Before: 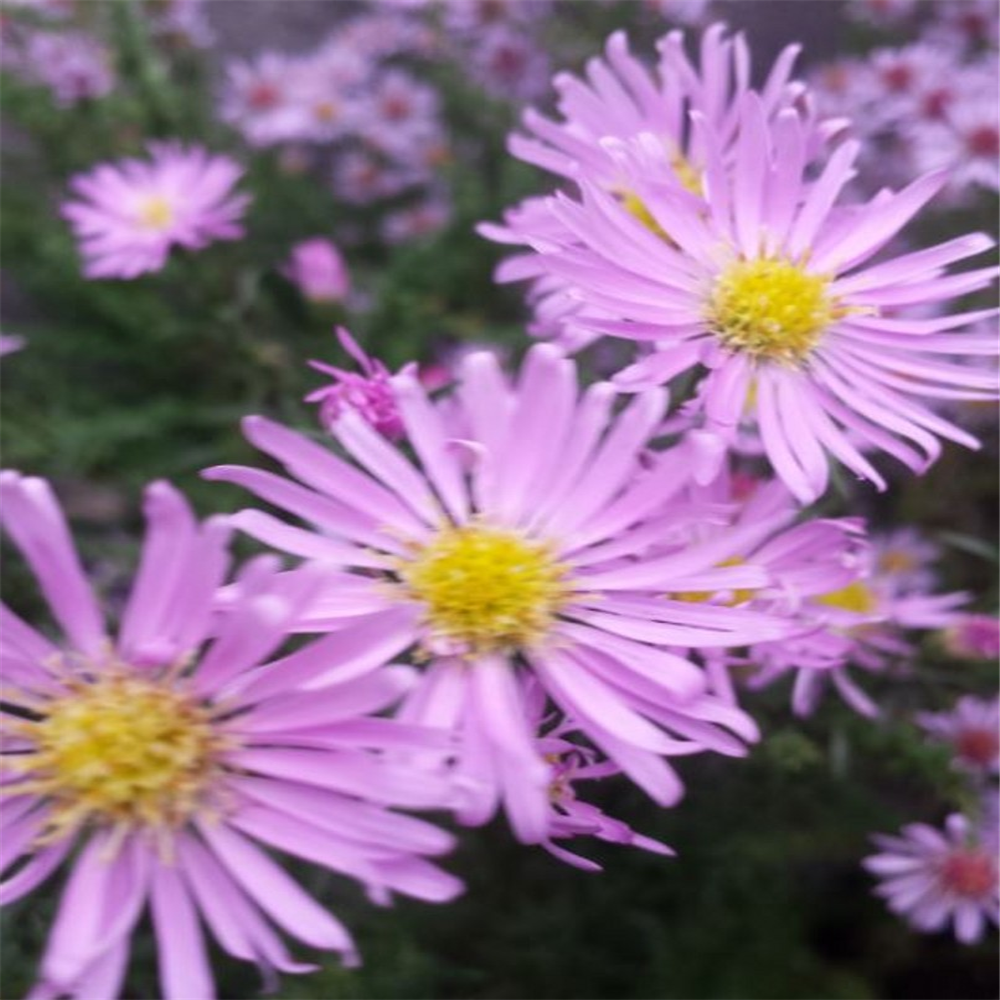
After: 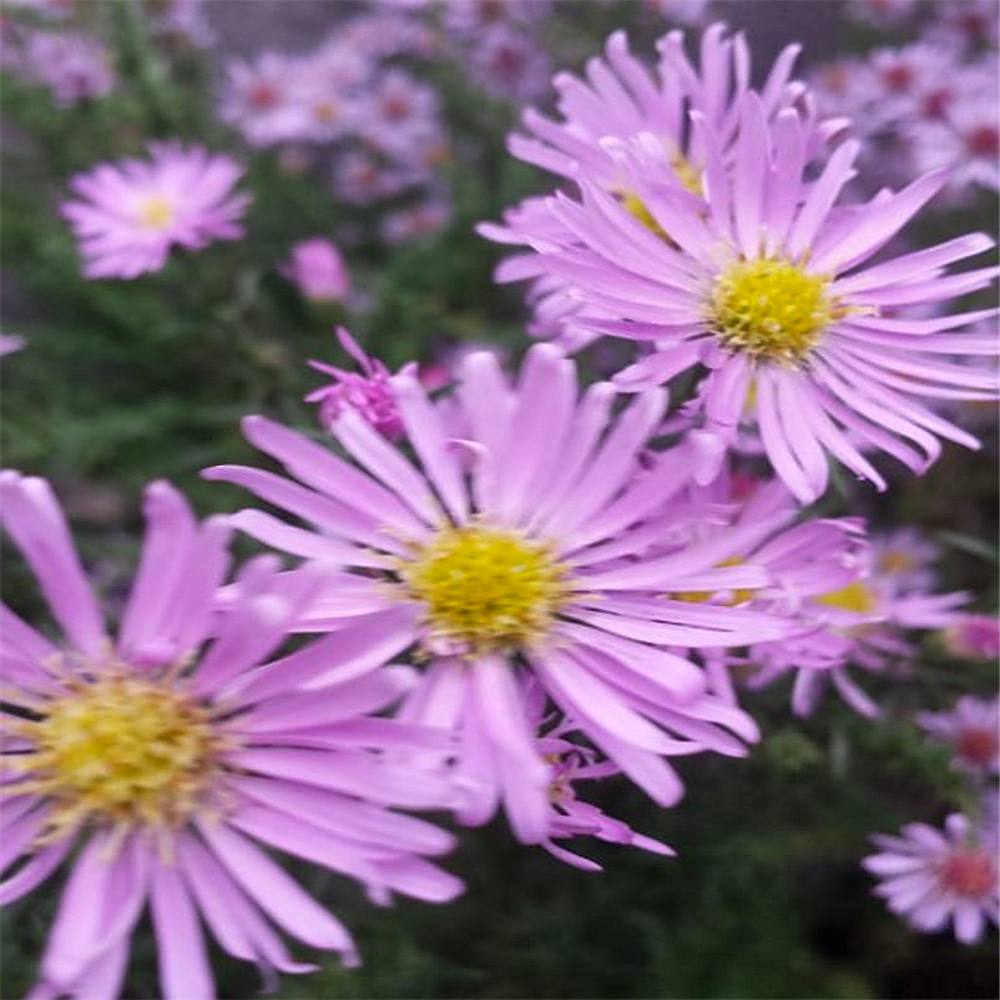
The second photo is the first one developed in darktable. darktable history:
shadows and highlights: white point adjustment 0.1, highlights -70, soften with gaussian
sharpen: on, module defaults
